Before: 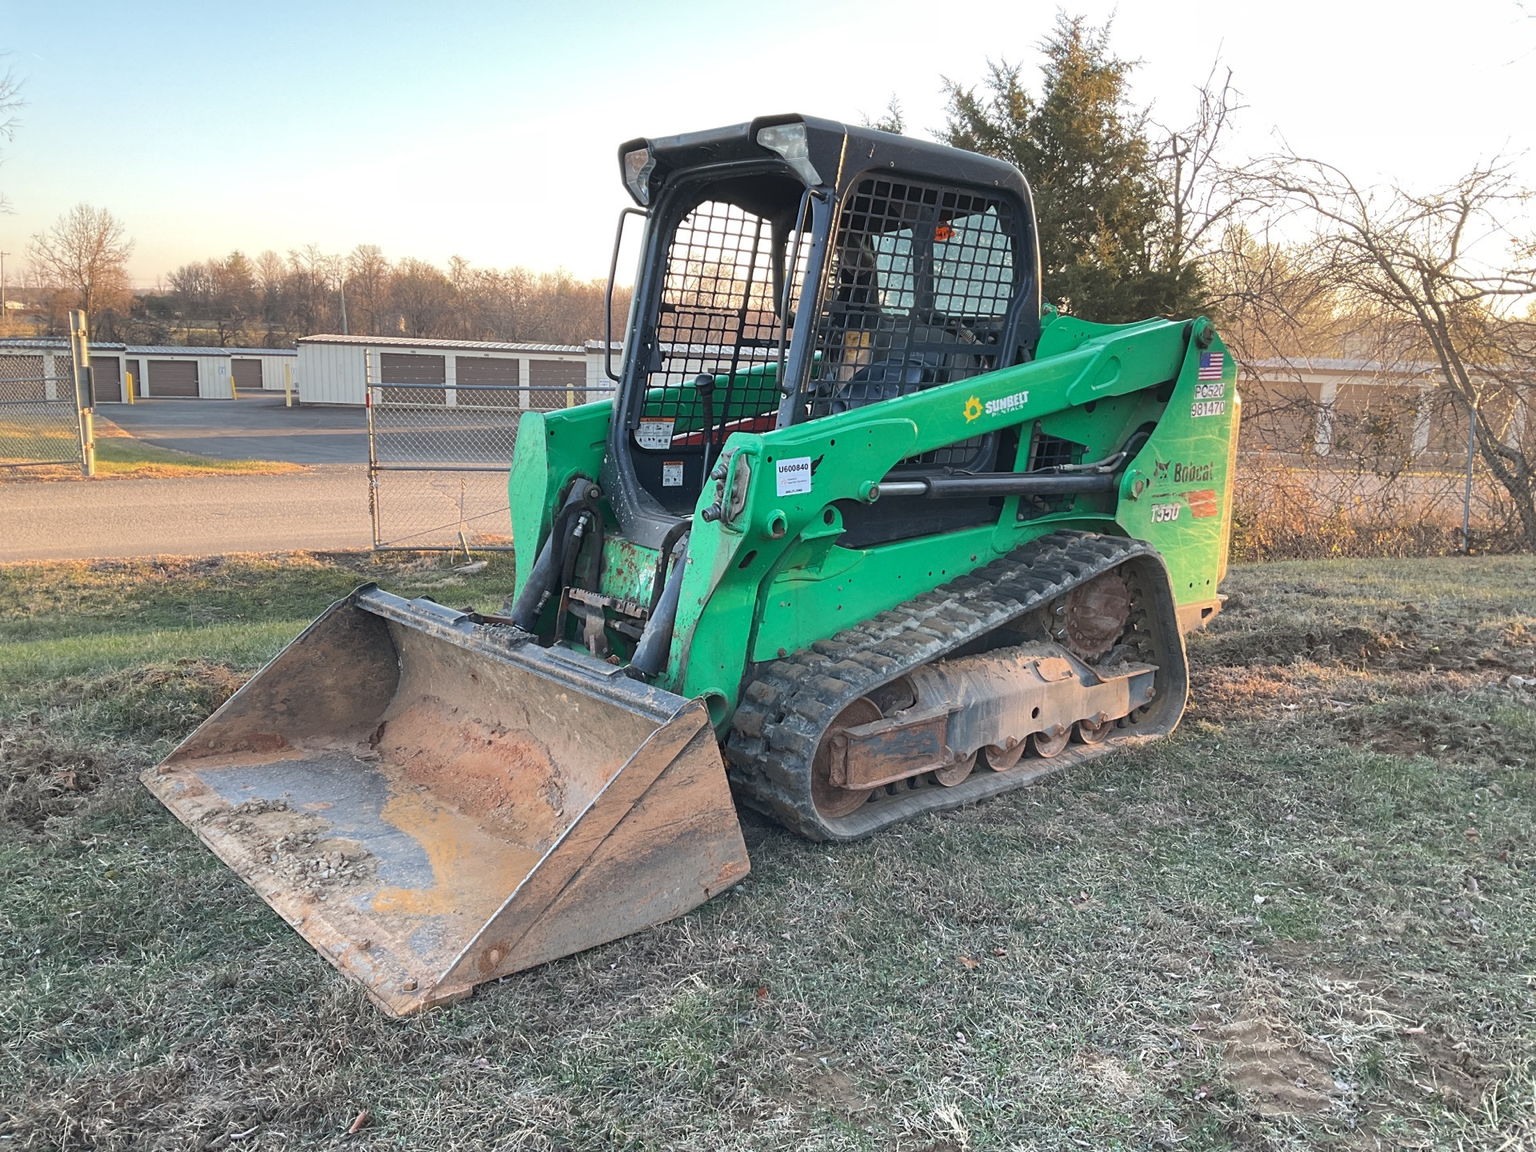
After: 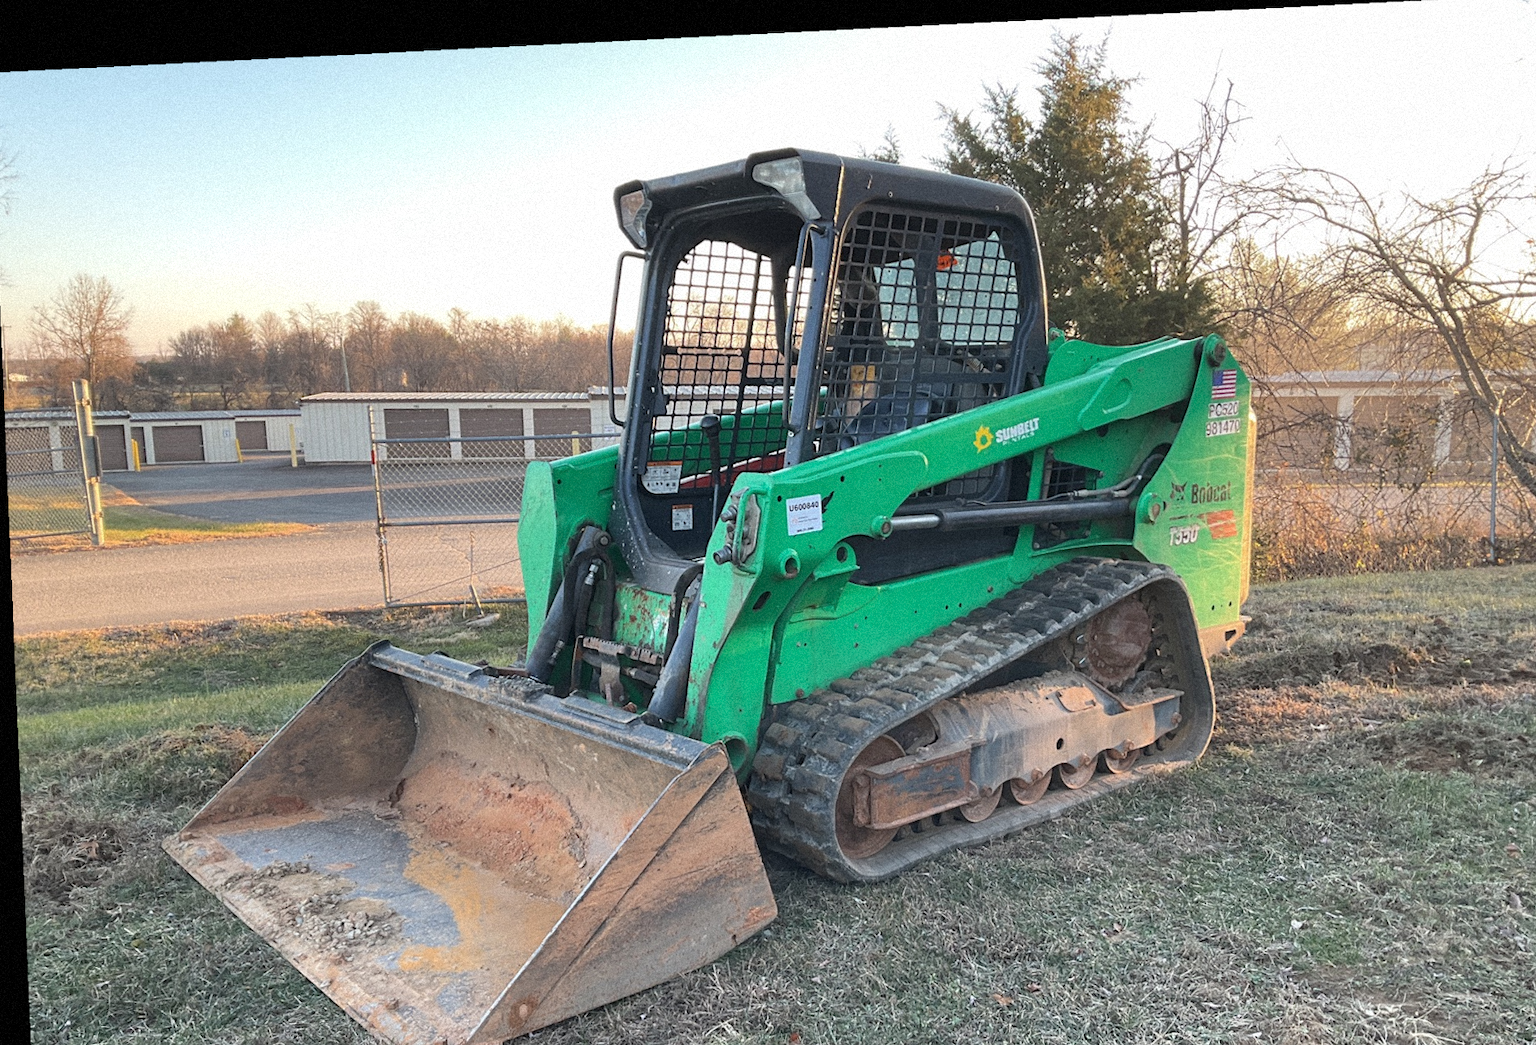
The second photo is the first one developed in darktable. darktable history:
rotate and perspective: rotation -2.22°, lens shift (horizontal) -0.022, automatic cropping off
grain: mid-tones bias 0%
crop and rotate: angle 0.2°, left 0.275%, right 3.127%, bottom 14.18%
